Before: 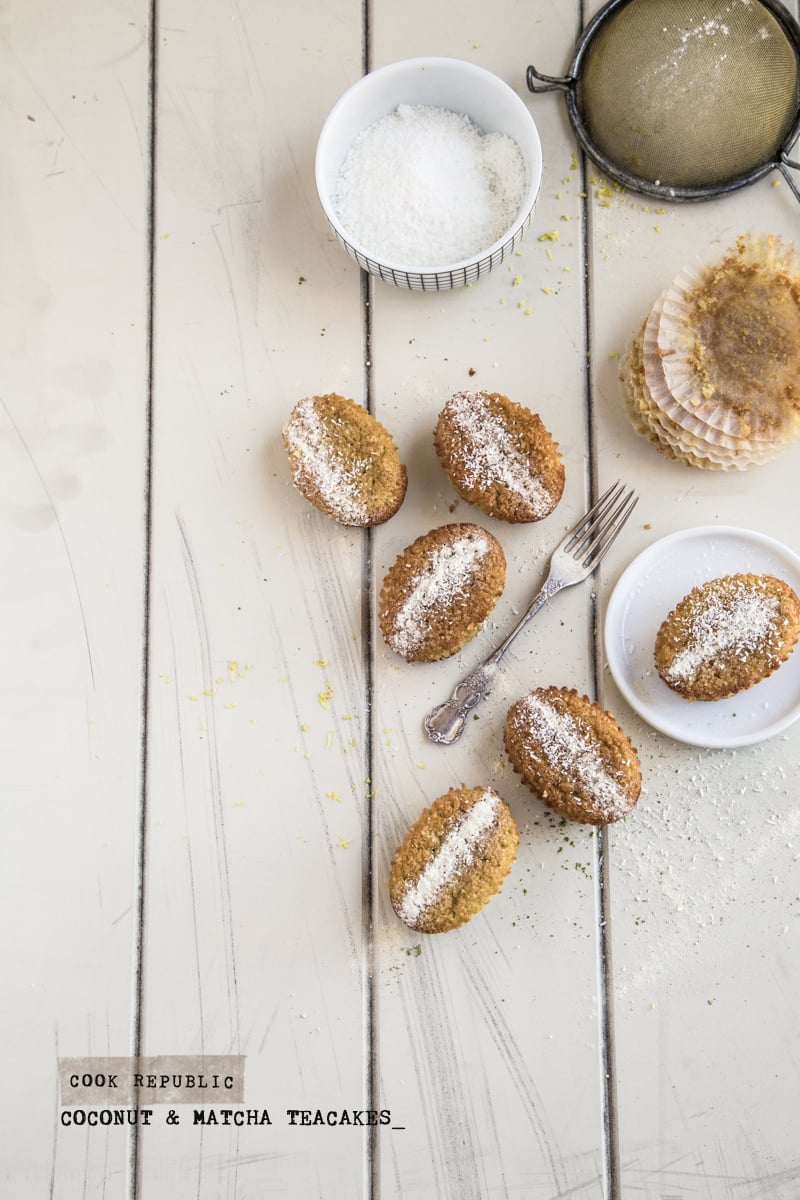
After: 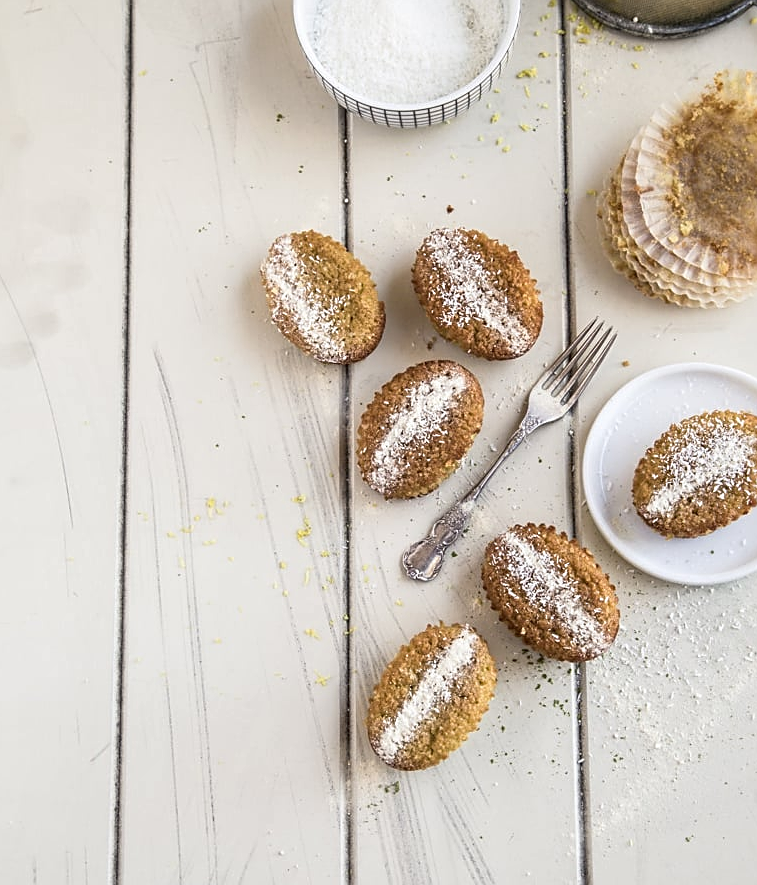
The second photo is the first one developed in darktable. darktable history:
sharpen: on, module defaults
crop and rotate: left 2.941%, top 13.619%, right 2.411%, bottom 12.614%
local contrast: mode bilateral grid, contrast 20, coarseness 49, detail 119%, midtone range 0.2
